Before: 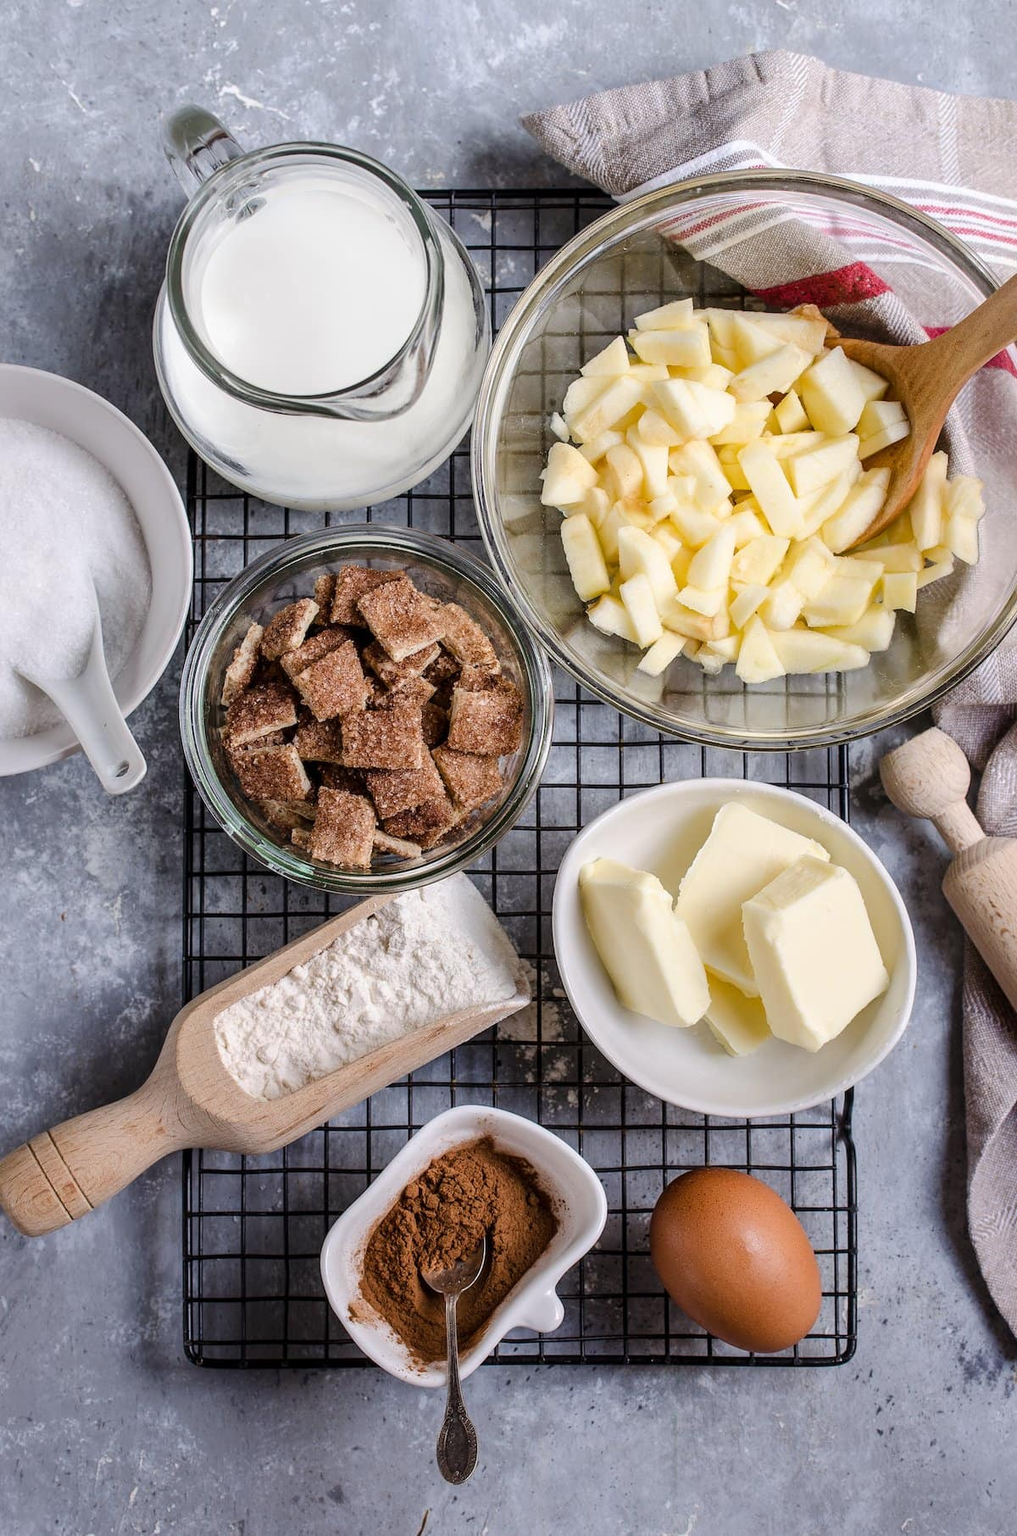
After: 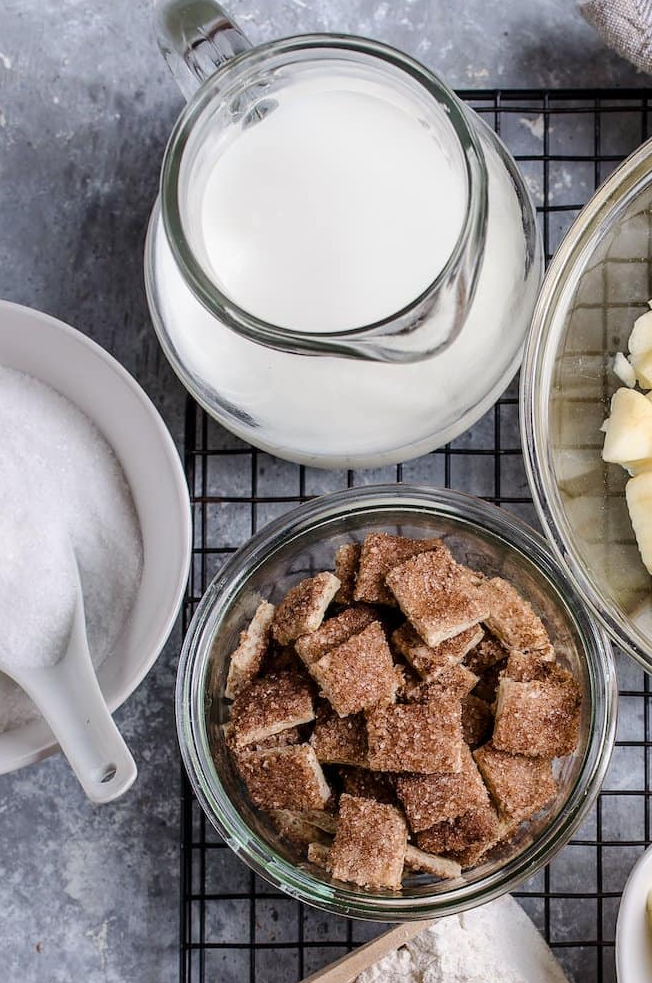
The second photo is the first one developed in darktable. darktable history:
crop and rotate: left 3.026%, top 7.421%, right 42.632%, bottom 38.28%
